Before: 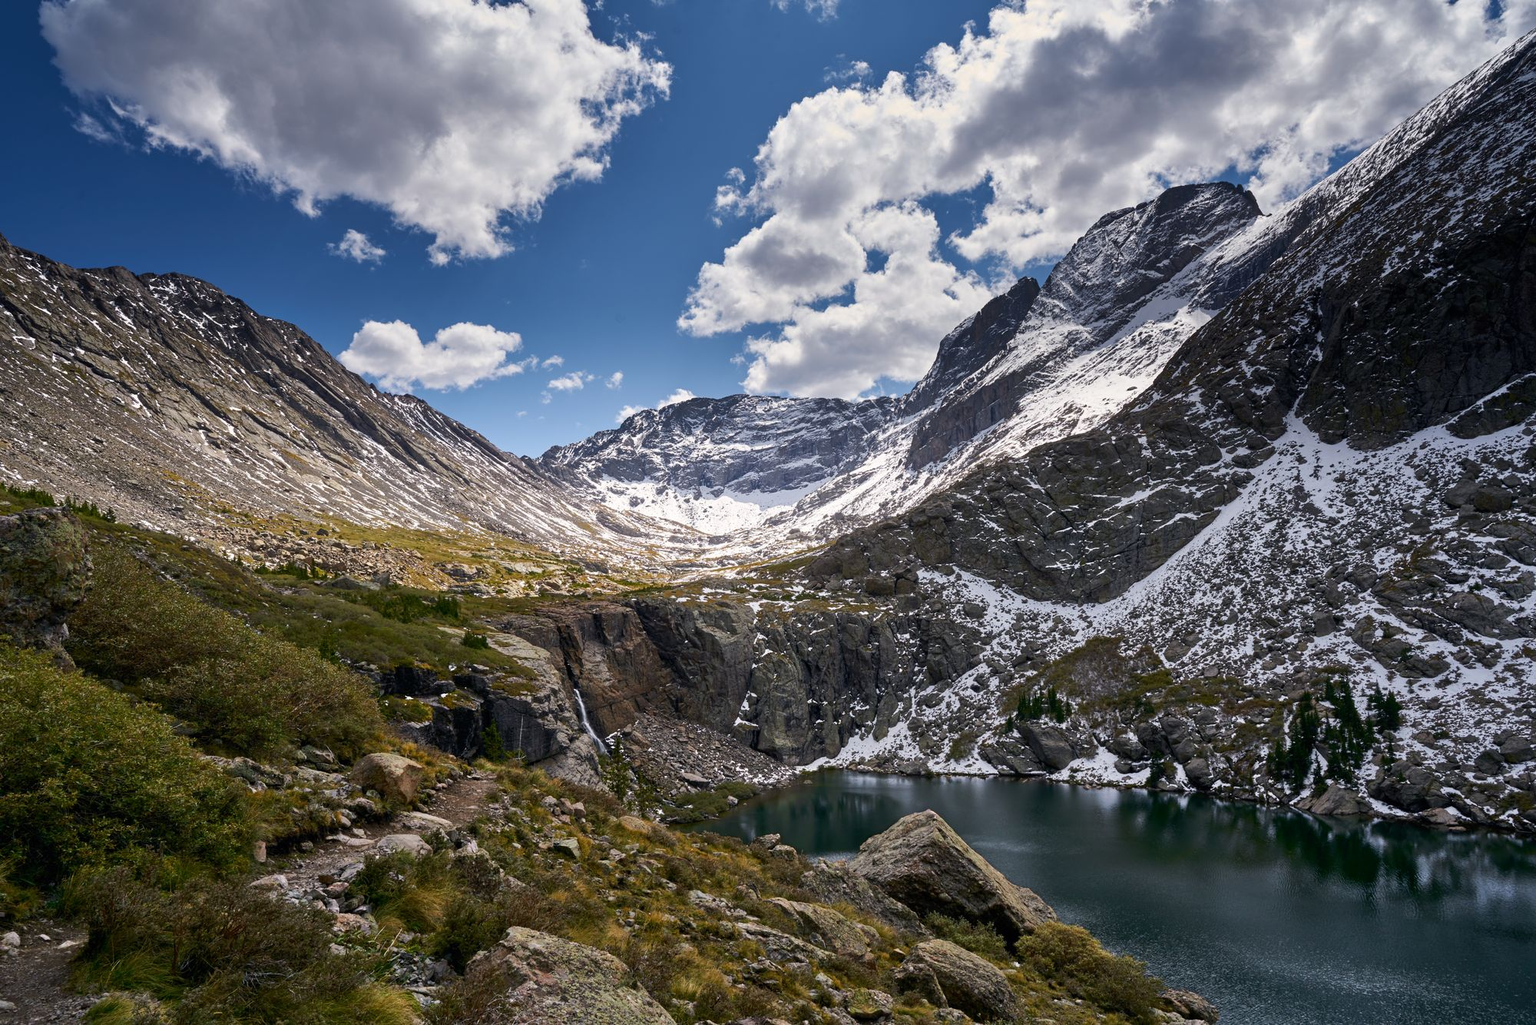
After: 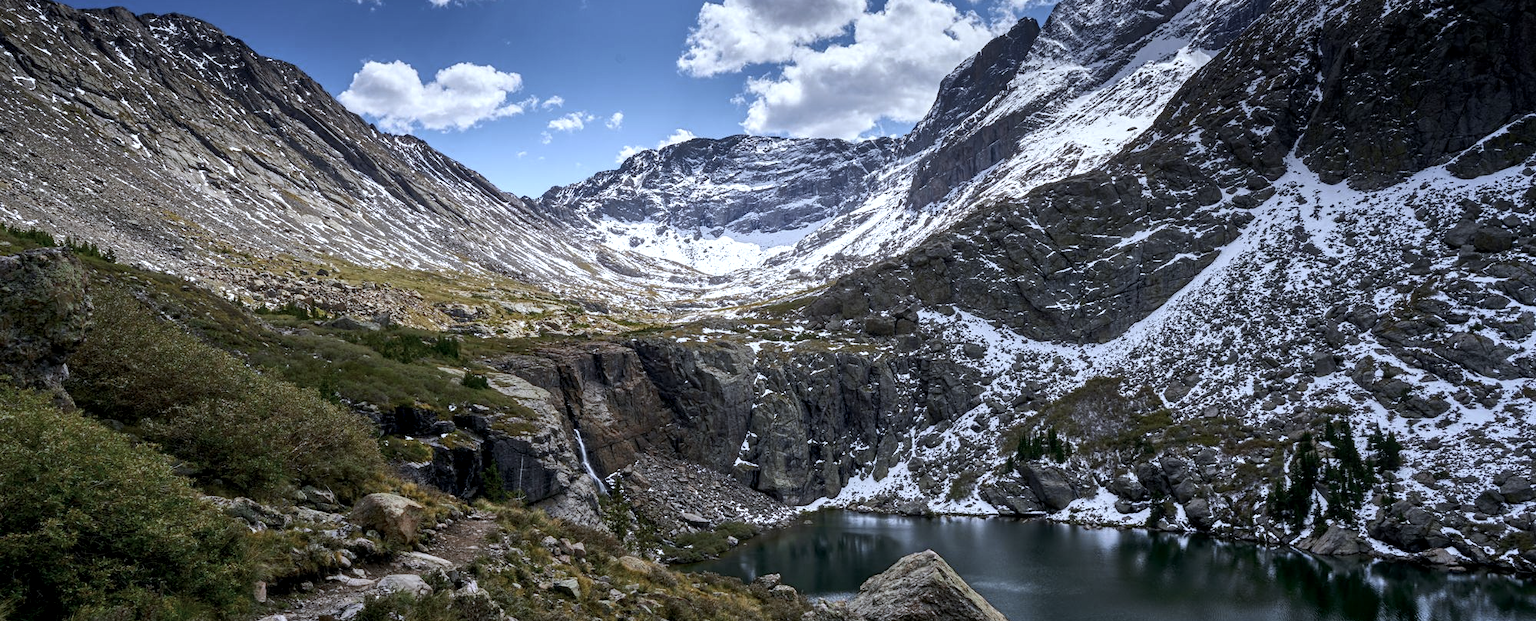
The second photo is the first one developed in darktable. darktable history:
white balance: red 0.924, blue 1.095
local contrast: on, module defaults
crop and rotate: top 25.357%, bottom 13.942%
color zones: curves: ch0 [(0, 0.5) (0.125, 0.4) (0.25, 0.5) (0.375, 0.4) (0.5, 0.4) (0.625, 0.6) (0.75, 0.6) (0.875, 0.5)]; ch1 [(0, 0.35) (0.125, 0.45) (0.25, 0.35) (0.375, 0.35) (0.5, 0.35) (0.625, 0.35) (0.75, 0.45) (0.875, 0.35)]; ch2 [(0, 0.6) (0.125, 0.5) (0.25, 0.5) (0.375, 0.6) (0.5, 0.6) (0.625, 0.5) (0.75, 0.5) (0.875, 0.5)]
